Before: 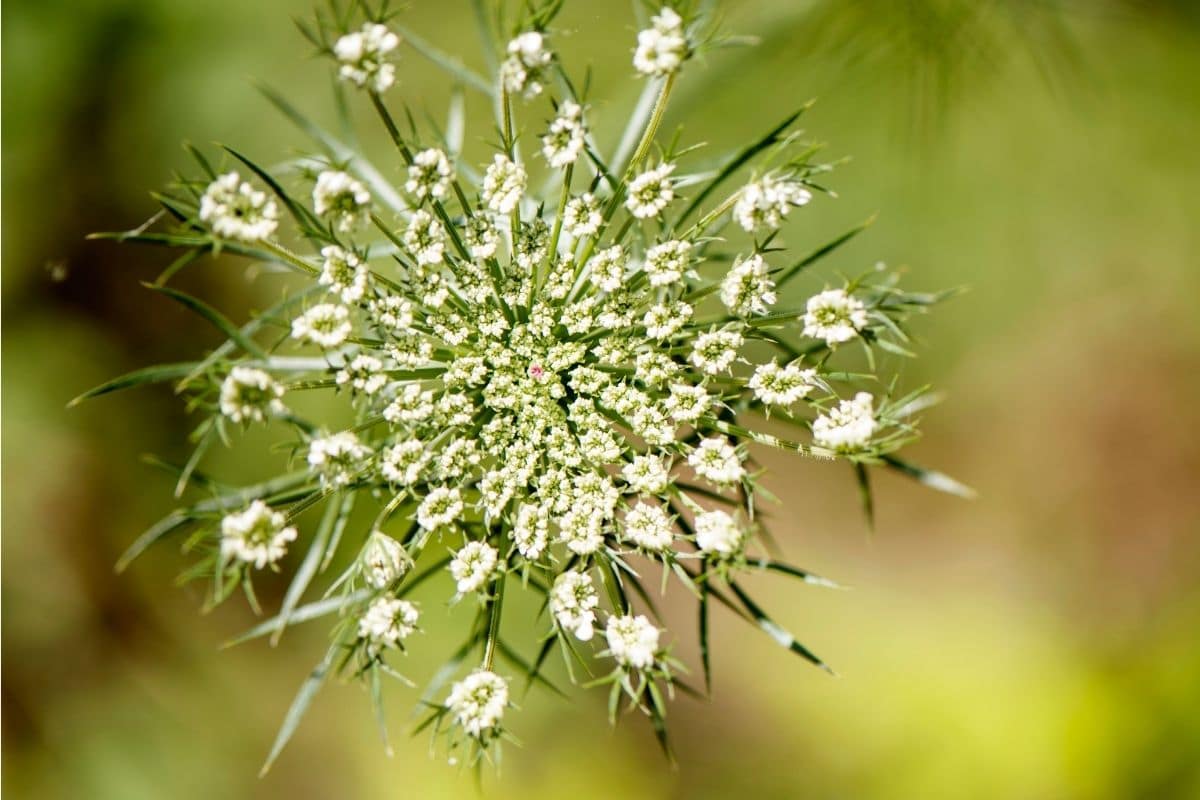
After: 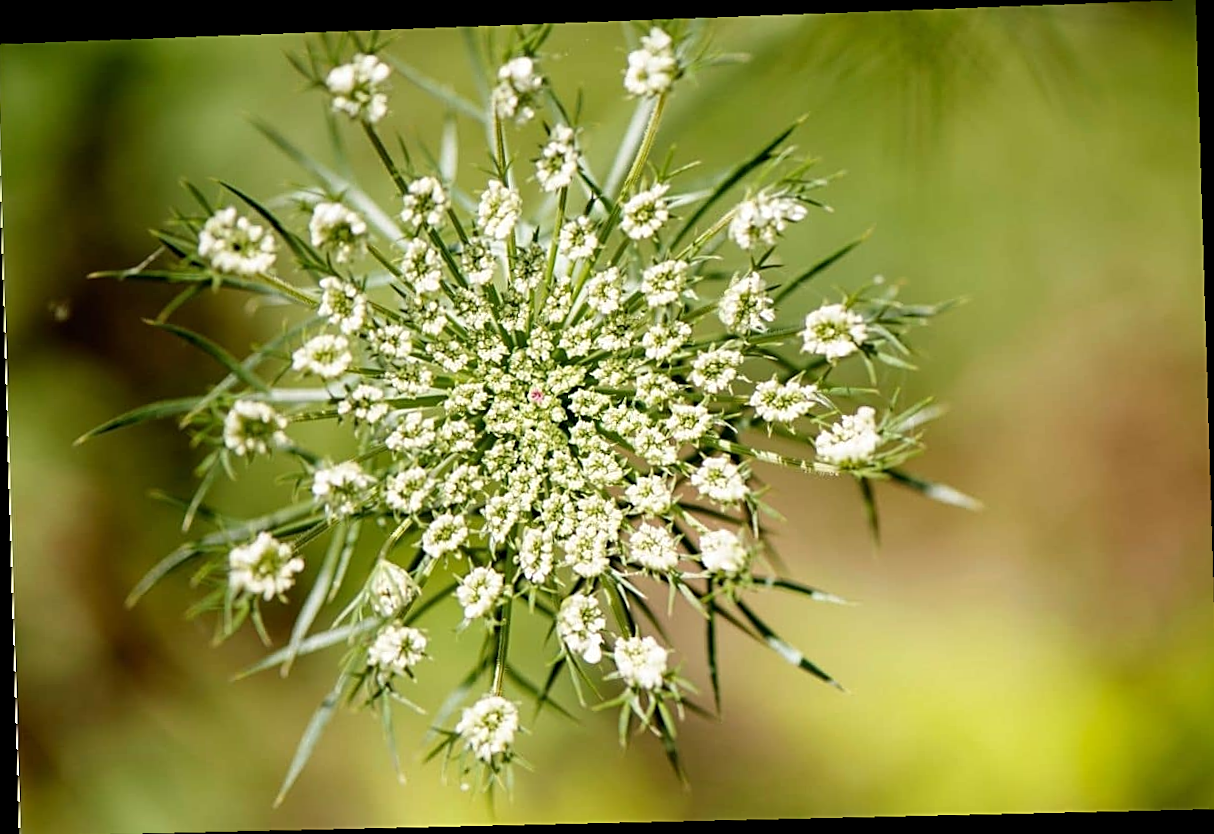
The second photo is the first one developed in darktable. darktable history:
sharpen: on, module defaults
crop and rotate: angle -0.5°
rotate and perspective: rotation -2.22°, lens shift (horizontal) -0.022, automatic cropping off
